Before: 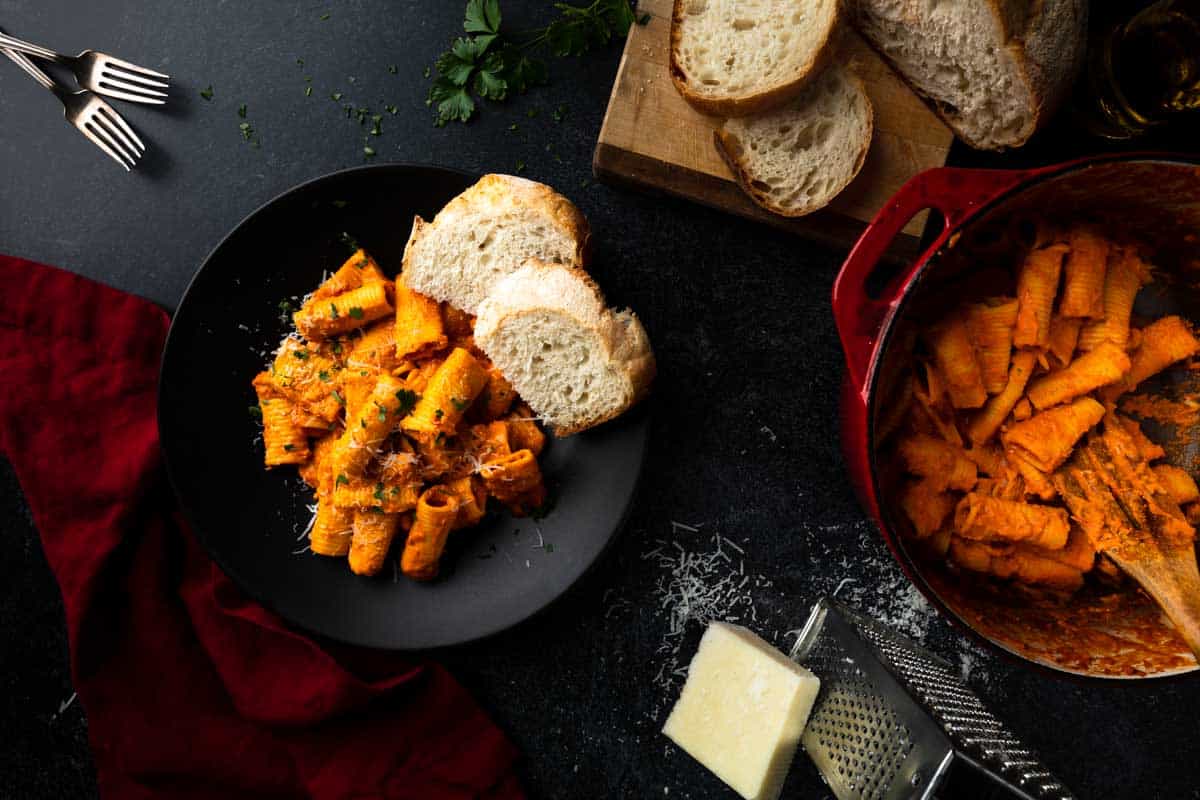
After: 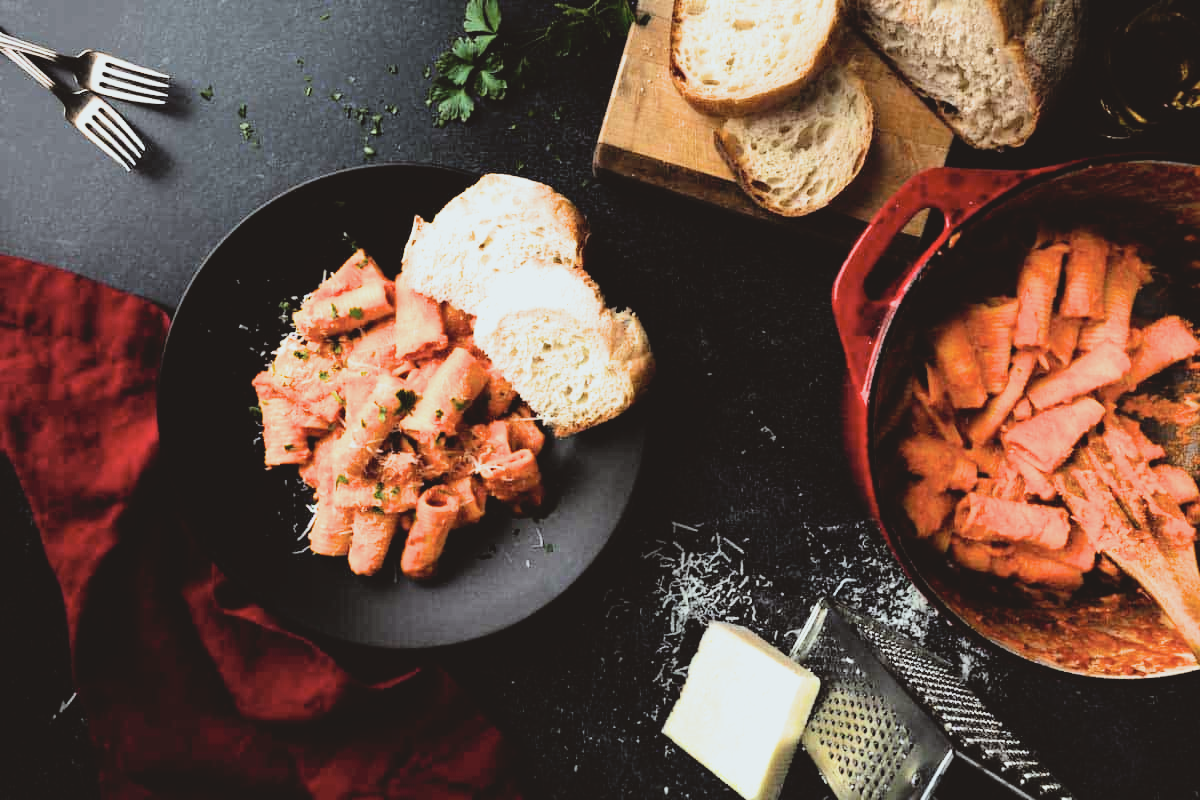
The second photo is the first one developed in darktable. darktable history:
color correction: highlights a* -2.73, highlights b* -2.09, shadows a* 2.41, shadows b* 2.73
exposure: black level correction 0, exposure 1.45 EV, compensate exposure bias true, compensate highlight preservation false
filmic rgb: hardness 4.17, contrast 1.364, color science v6 (2022)
contrast brightness saturation: contrast -0.15, brightness 0.05, saturation -0.12
